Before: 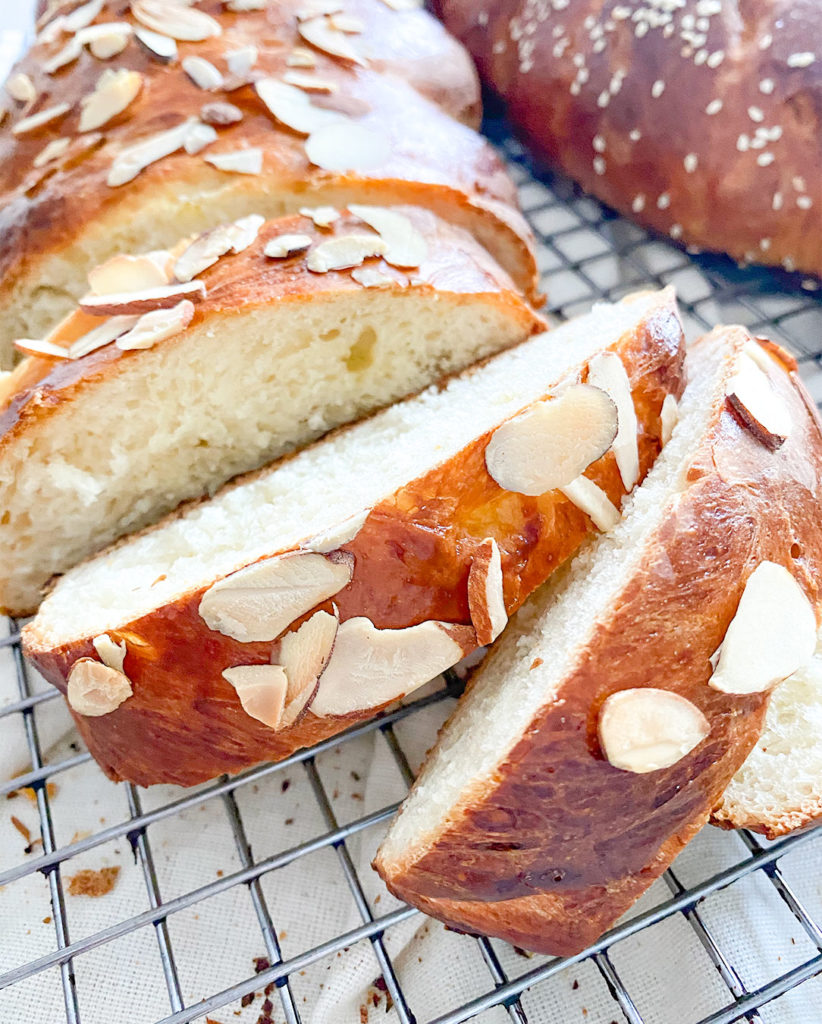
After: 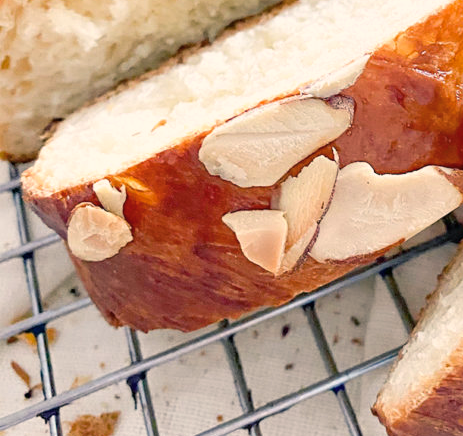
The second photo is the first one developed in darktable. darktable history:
crop: top 44.483%, right 43.593%, bottom 12.892%
color balance rgb: shadows lift › chroma 5.41%, shadows lift › hue 240°, highlights gain › chroma 3.74%, highlights gain › hue 60°, saturation formula JzAzBz (2021)
